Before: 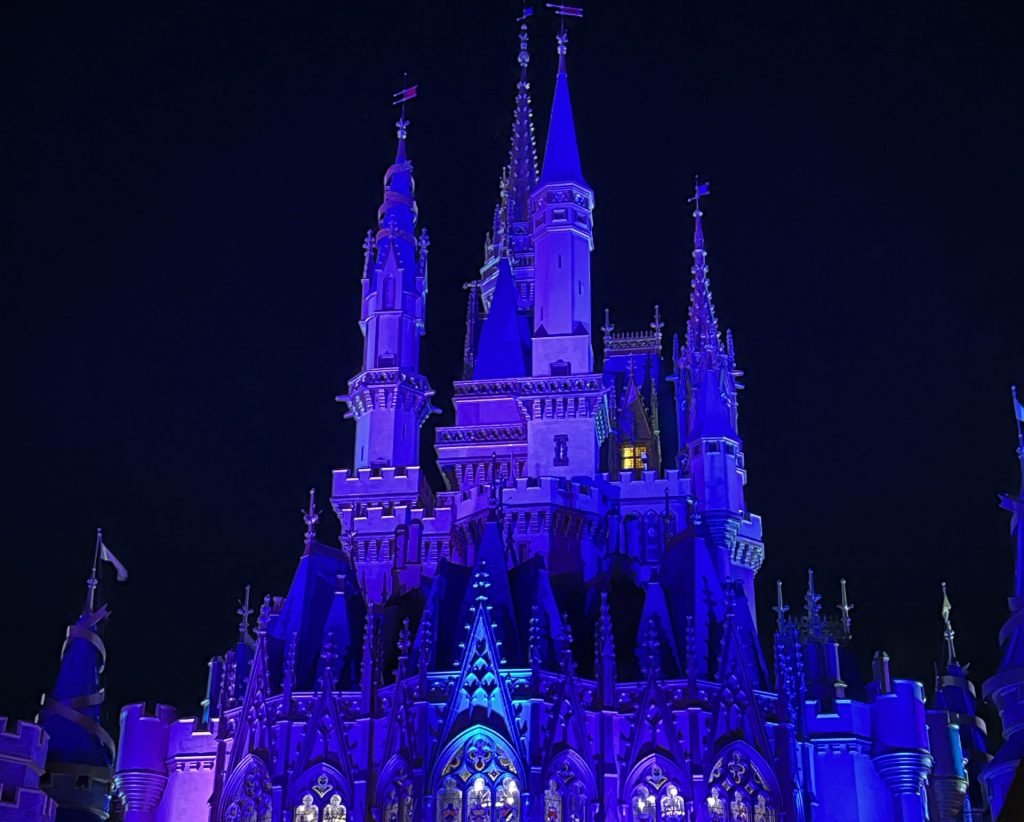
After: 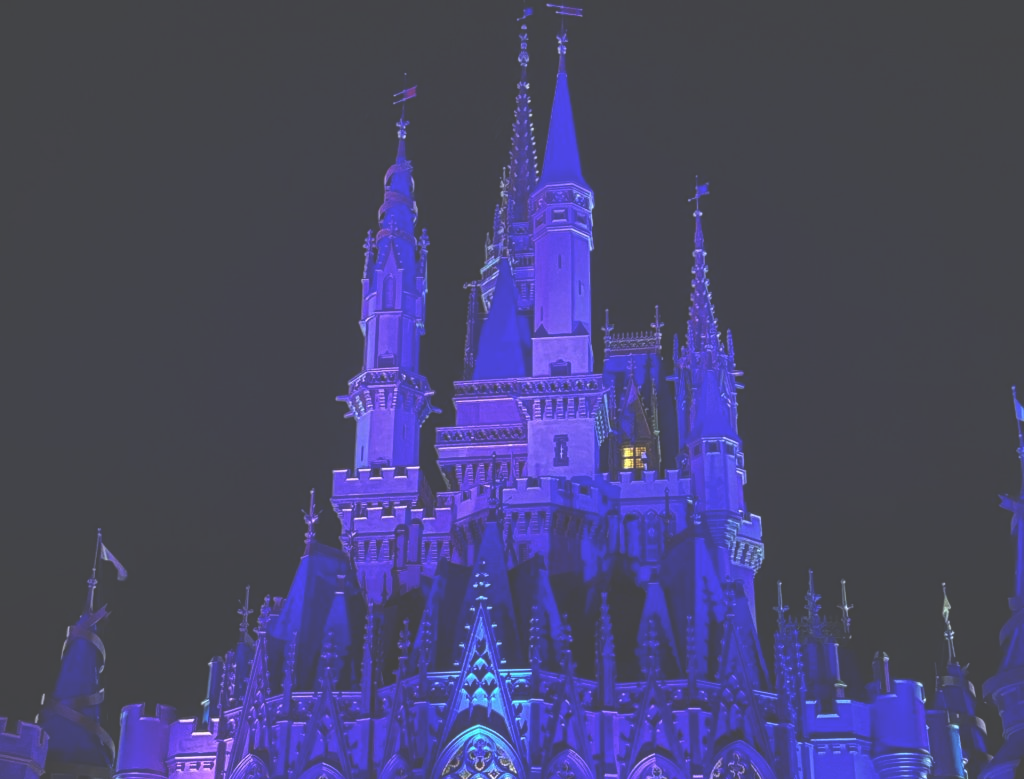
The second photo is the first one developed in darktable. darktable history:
exposure: black level correction -0.061, exposure -0.049 EV, compensate highlight preservation false
crop and rotate: top 0.003%, bottom 5.157%
local contrast: on, module defaults
